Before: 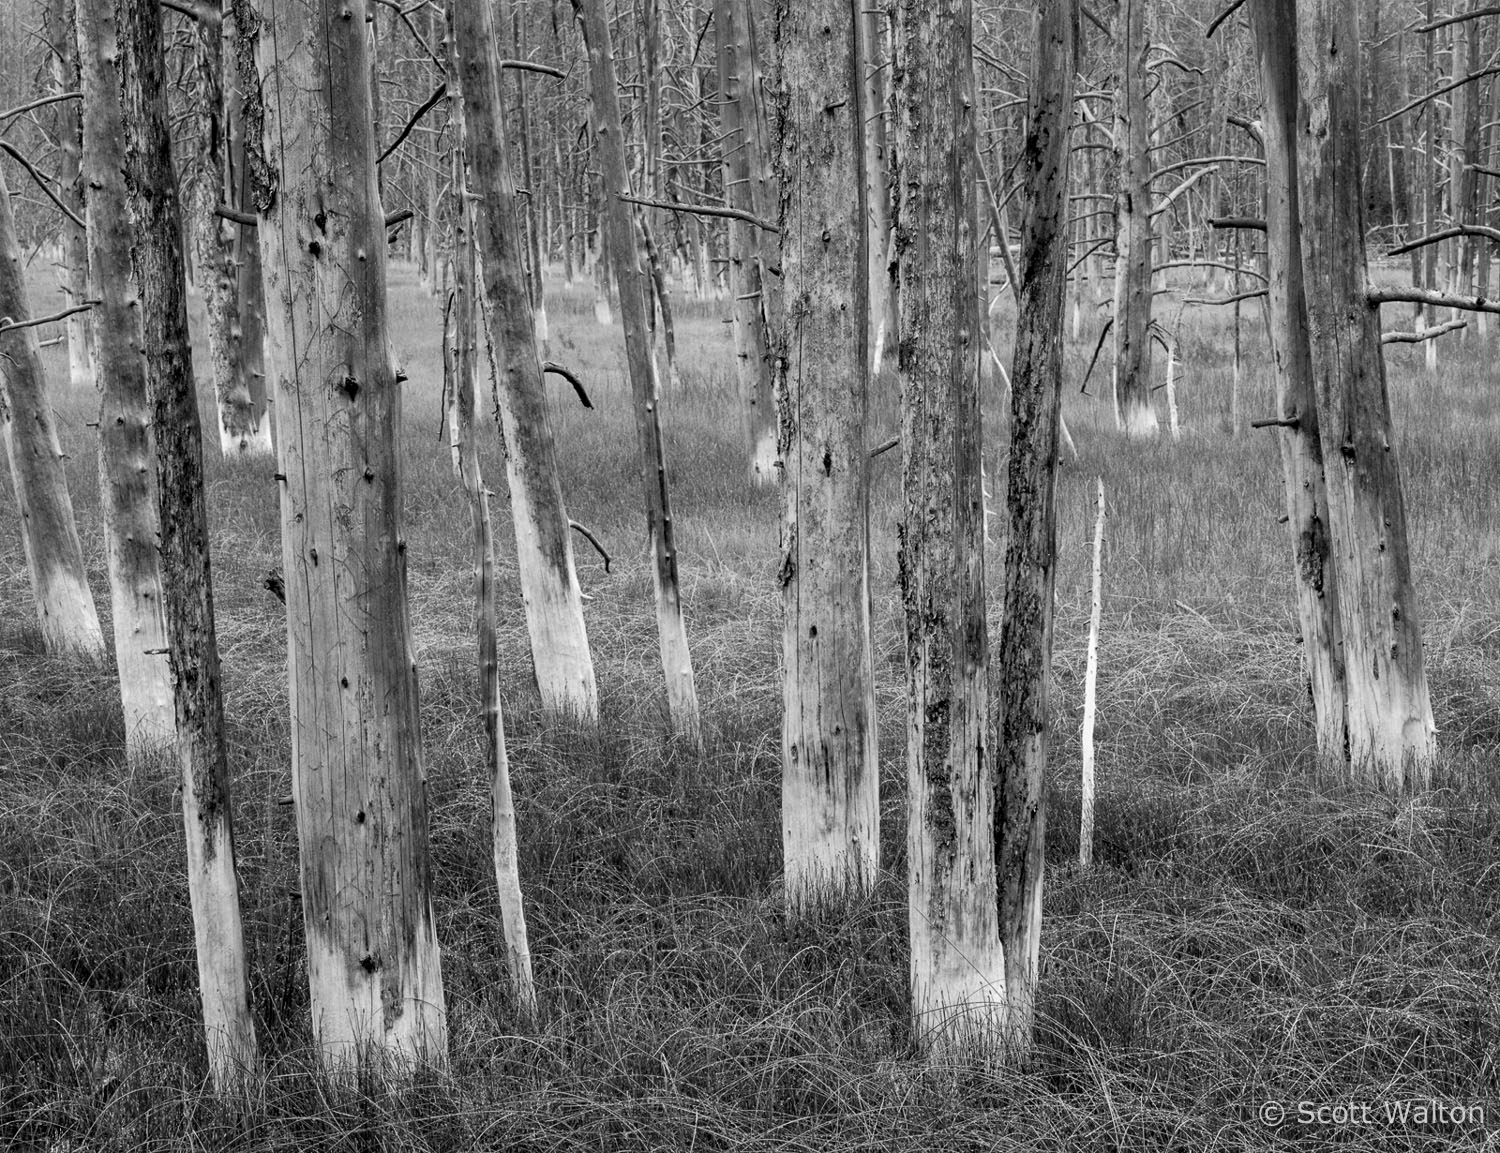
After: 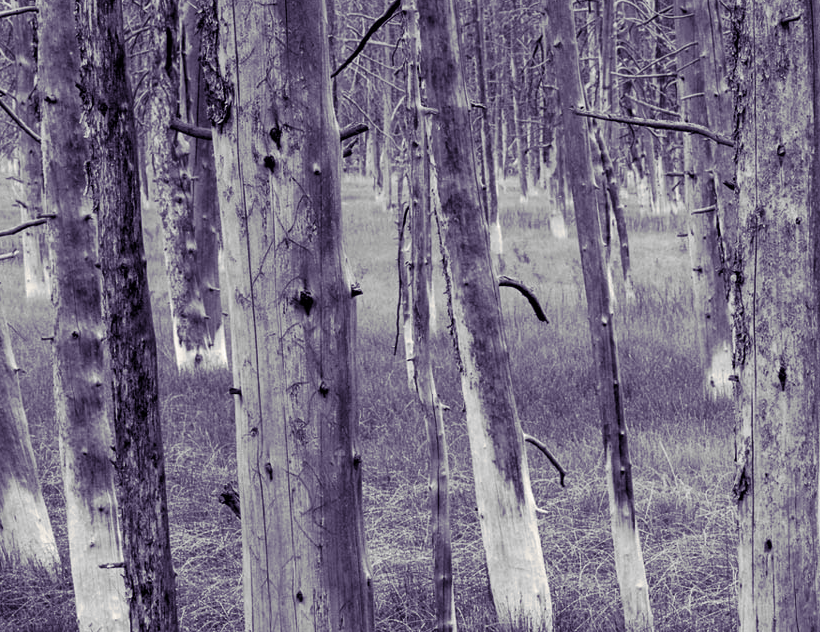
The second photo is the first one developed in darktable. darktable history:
crop and rotate: left 3.047%, top 7.509%, right 42.236%, bottom 37.598%
color balance rgb: linear chroma grading › global chroma 15%, perceptual saturation grading › global saturation 30%
split-toning: shadows › hue 255.6°, shadows › saturation 0.66, highlights › hue 43.2°, highlights › saturation 0.68, balance -50.1
